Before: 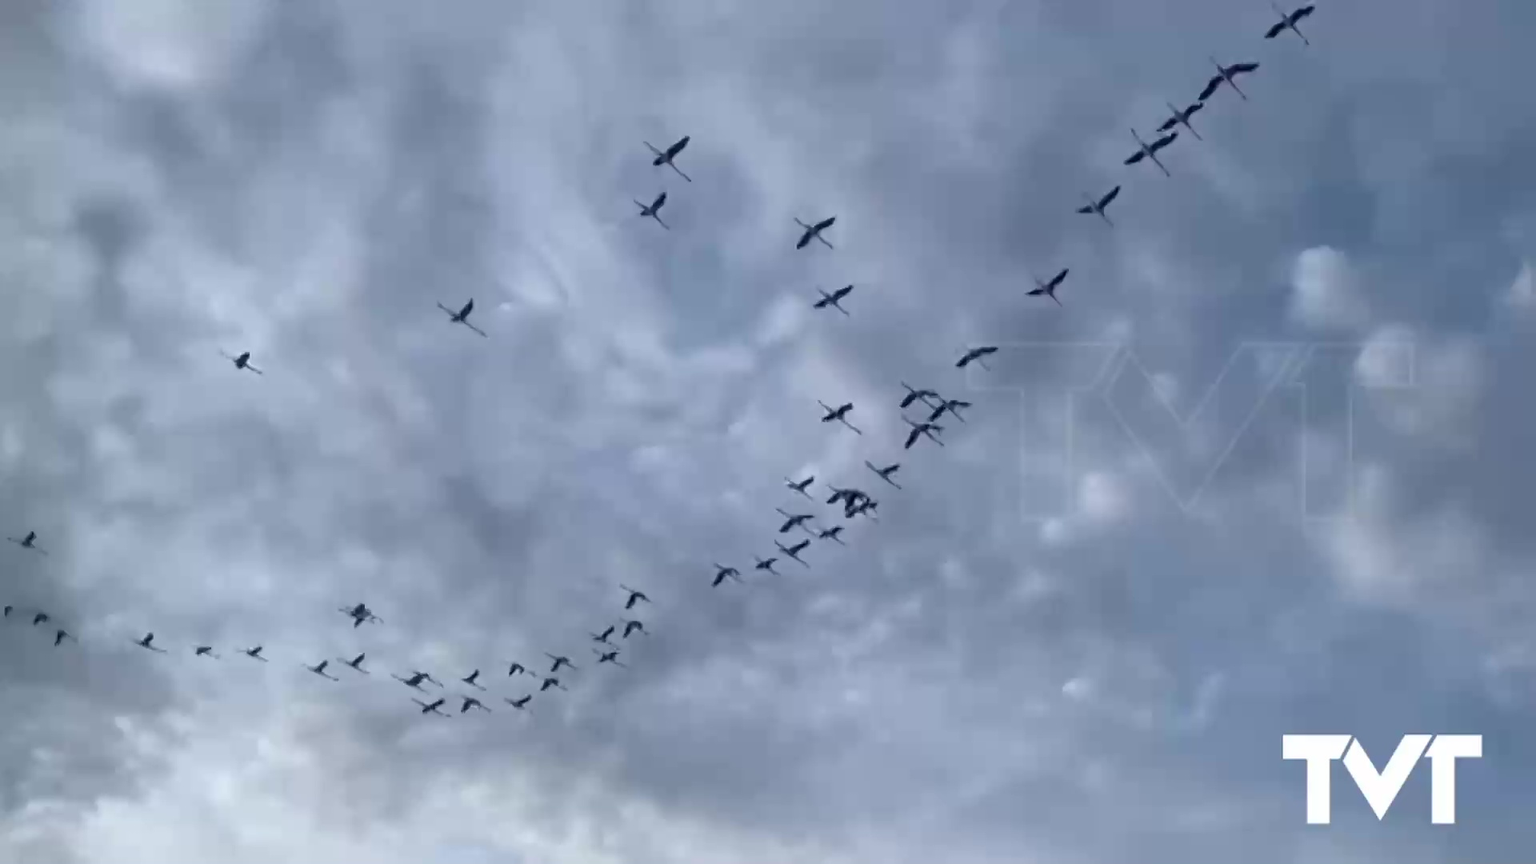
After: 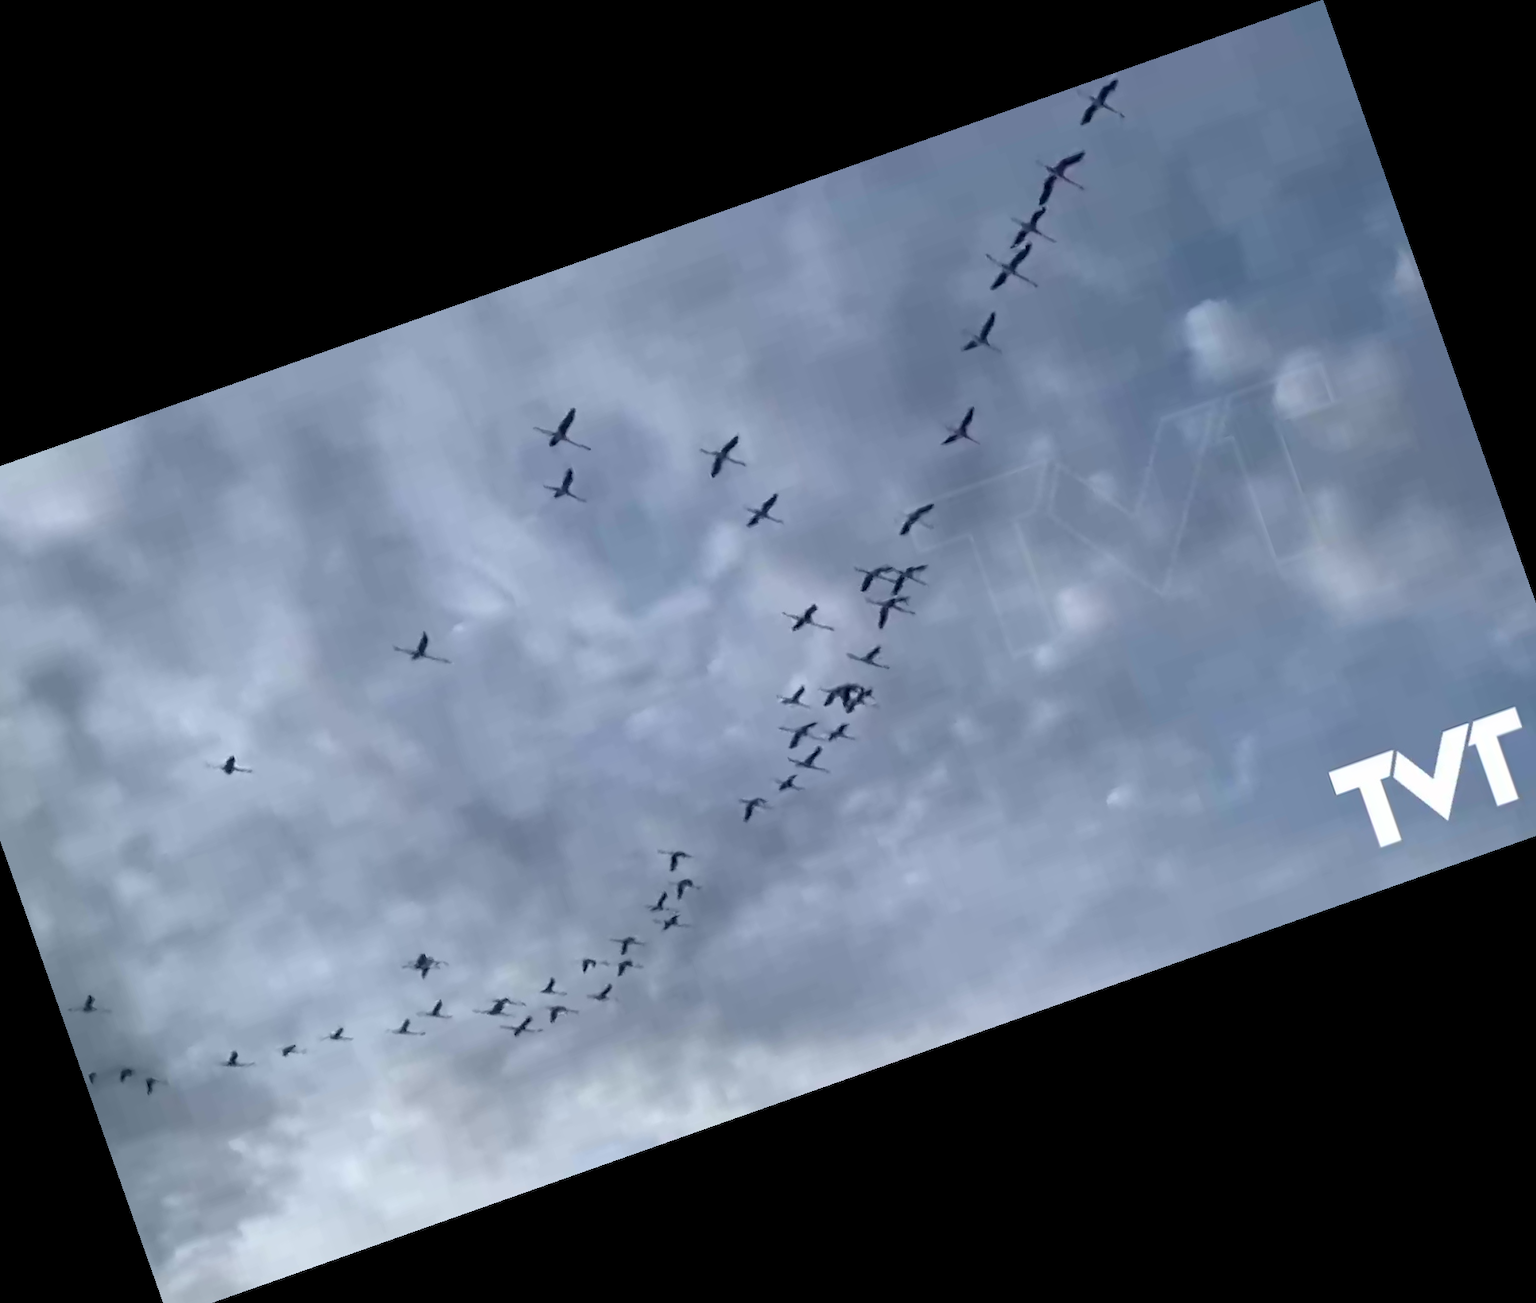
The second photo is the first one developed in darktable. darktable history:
white balance: emerald 1
crop and rotate: angle 19.43°, left 6.812%, right 4.125%, bottom 1.087%
